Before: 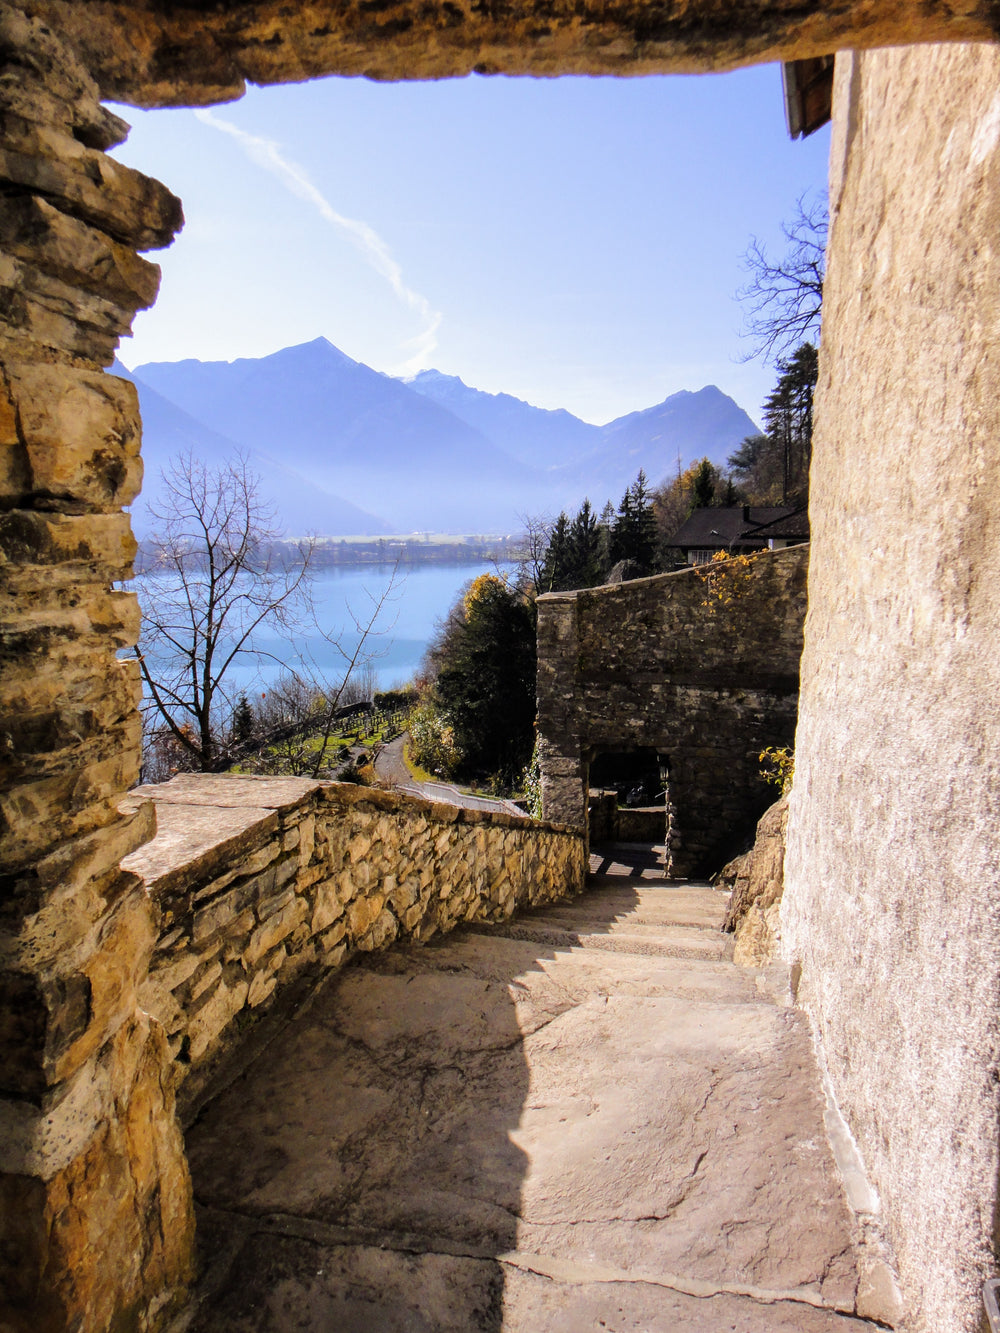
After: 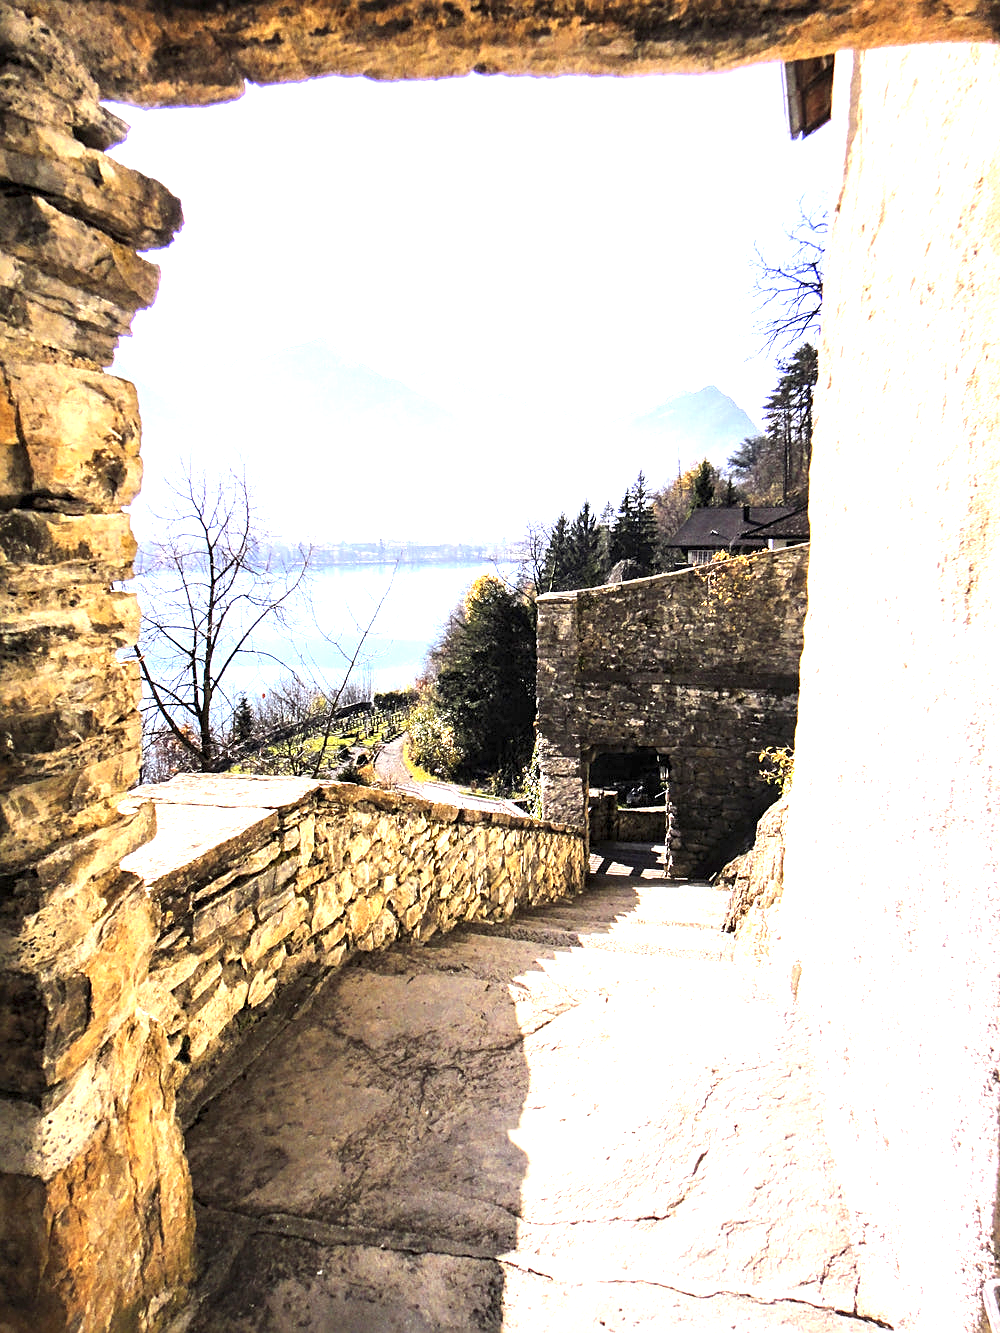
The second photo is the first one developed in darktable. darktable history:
exposure: black level correction 0, exposure 1.741 EV, compensate exposure bias true, compensate highlight preservation false
sharpen: on, module defaults
color contrast: green-magenta contrast 0.84, blue-yellow contrast 0.86
